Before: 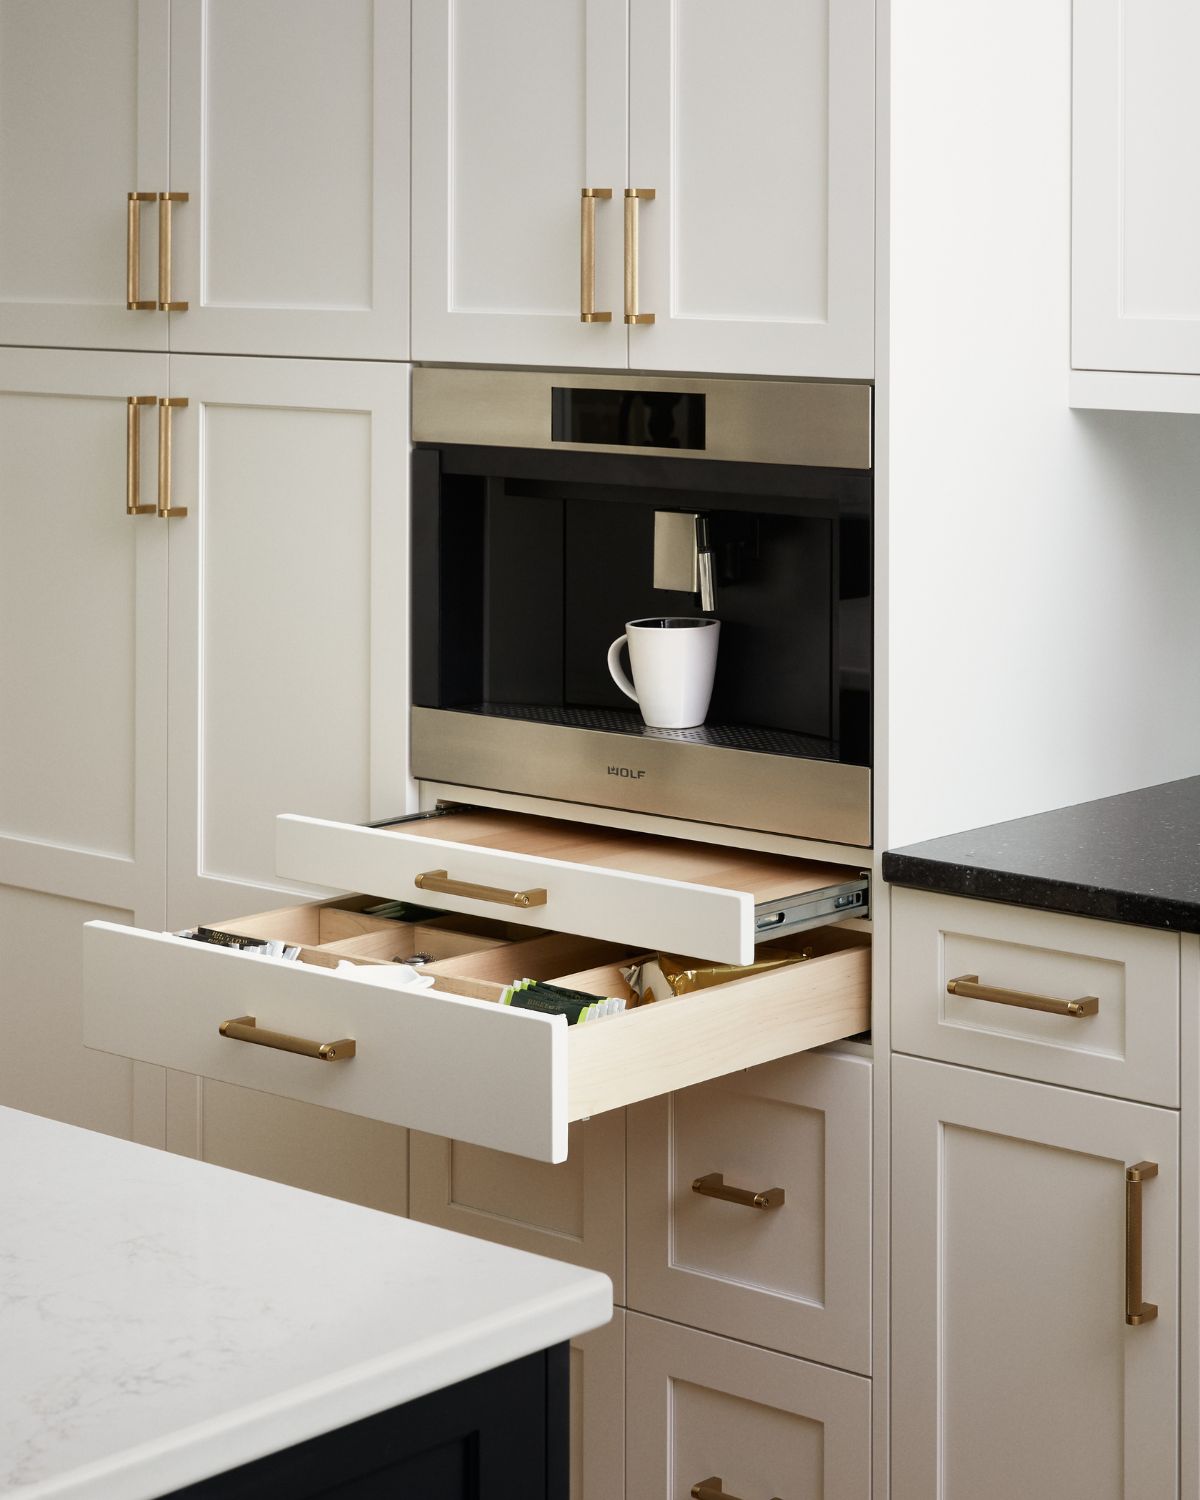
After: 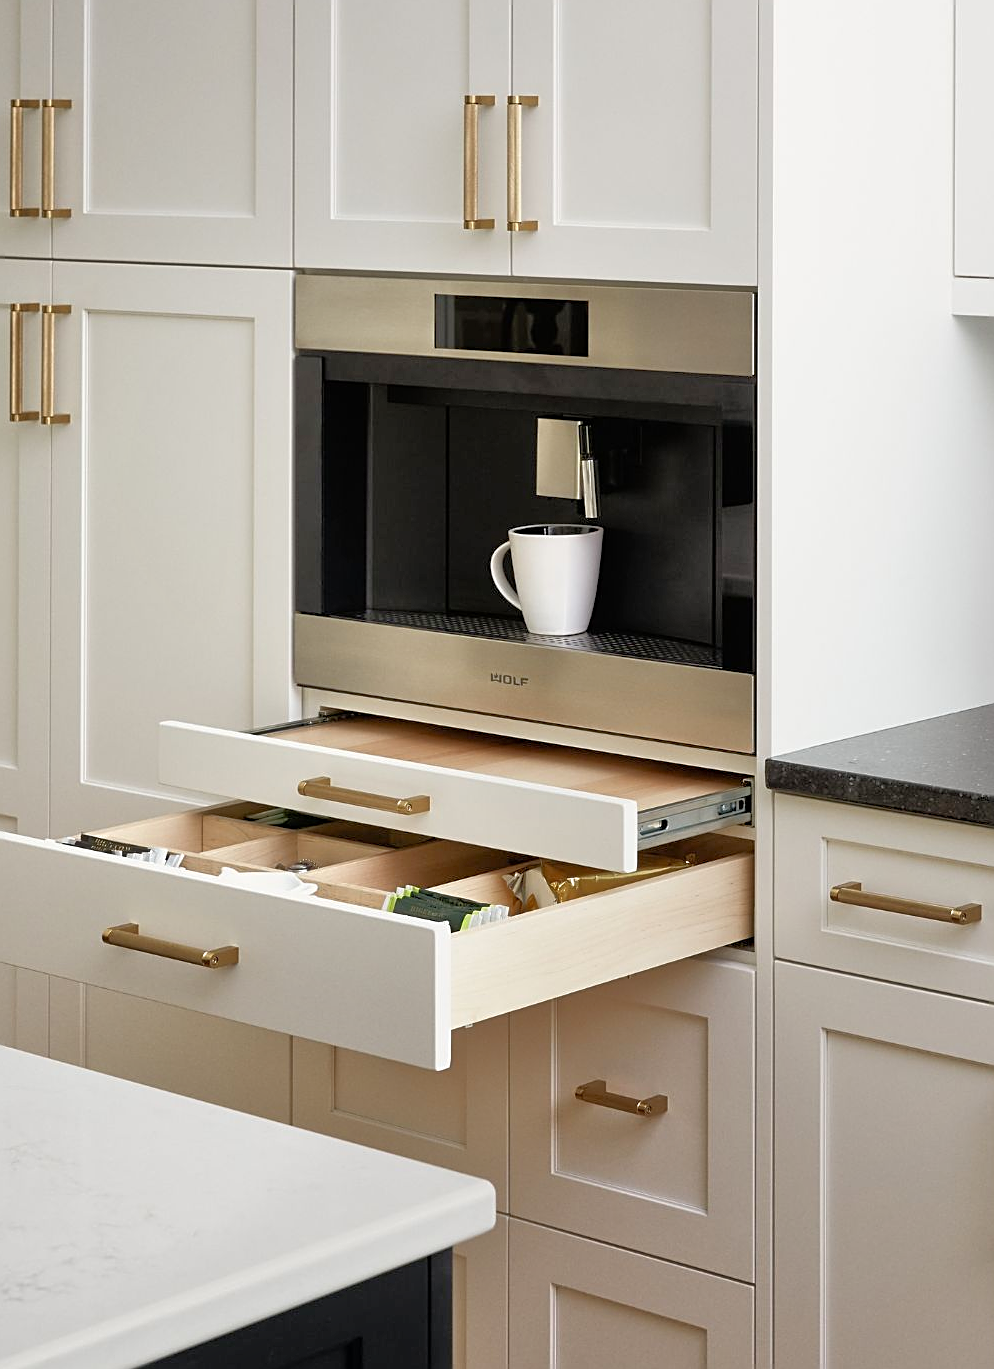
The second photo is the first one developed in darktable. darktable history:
crop: left 9.823%, top 6.263%, right 7.31%, bottom 2.438%
tone equalizer: -7 EV 0.144 EV, -6 EV 0.563 EV, -5 EV 1.15 EV, -4 EV 1.32 EV, -3 EV 1.12 EV, -2 EV 0.6 EV, -1 EV 0.147 EV
sharpen: on, module defaults
